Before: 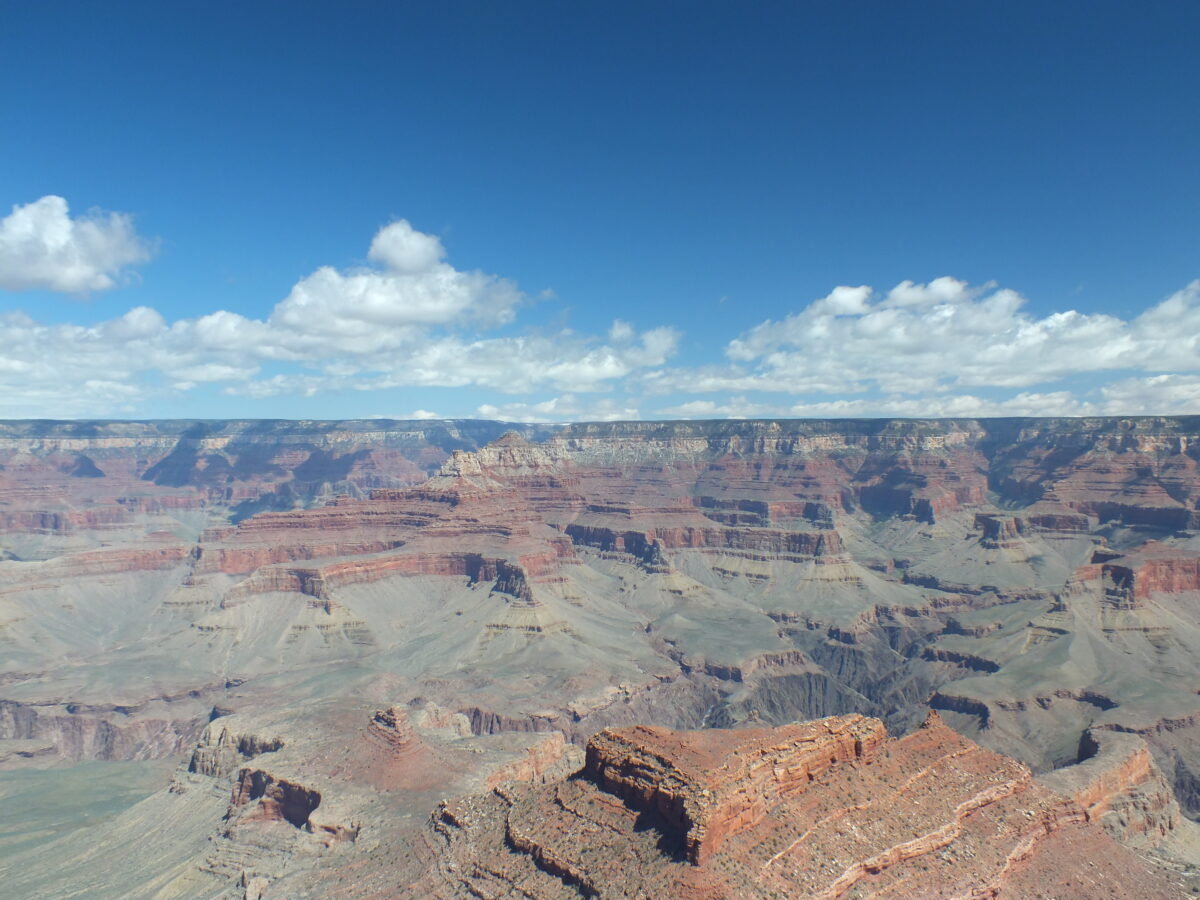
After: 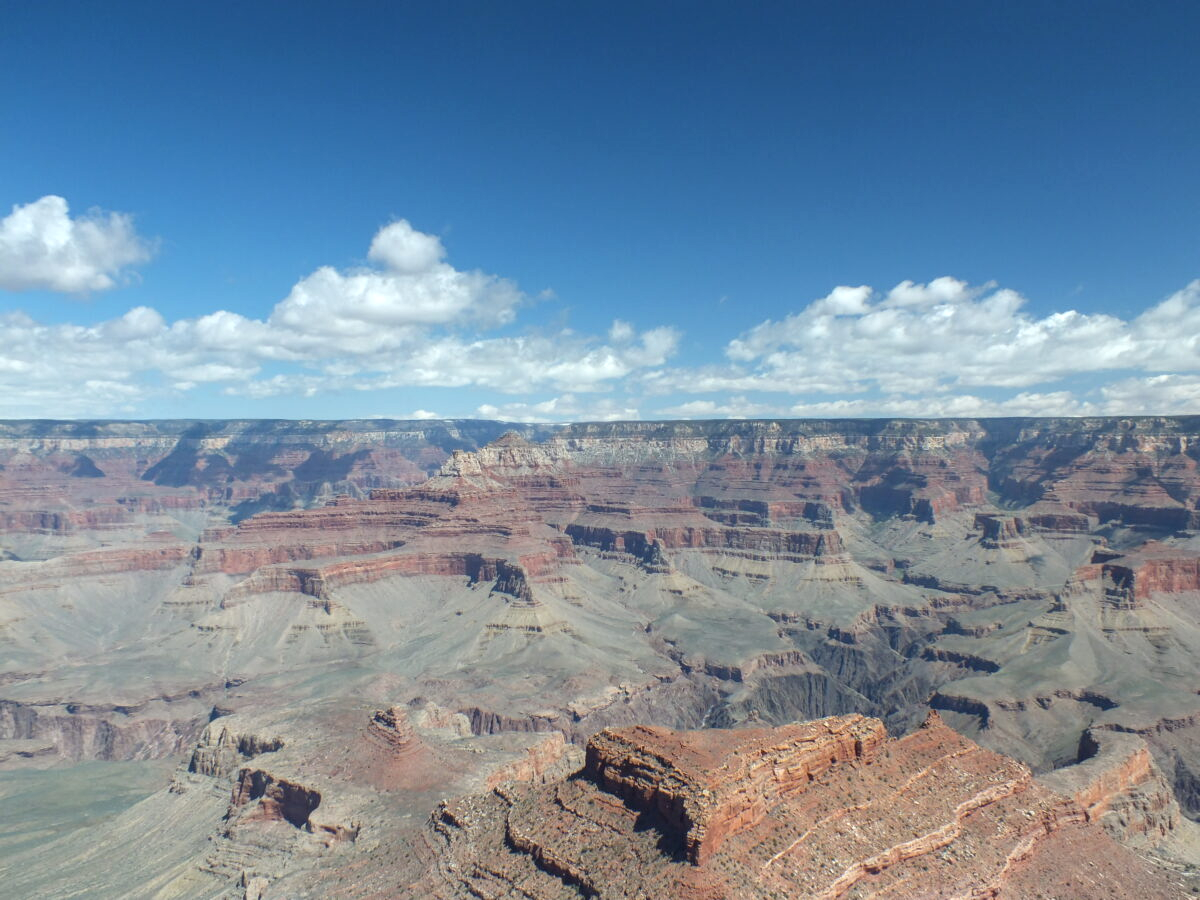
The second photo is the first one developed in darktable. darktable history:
color correction: highlights b* 0.005, saturation 0.982
local contrast: on, module defaults
